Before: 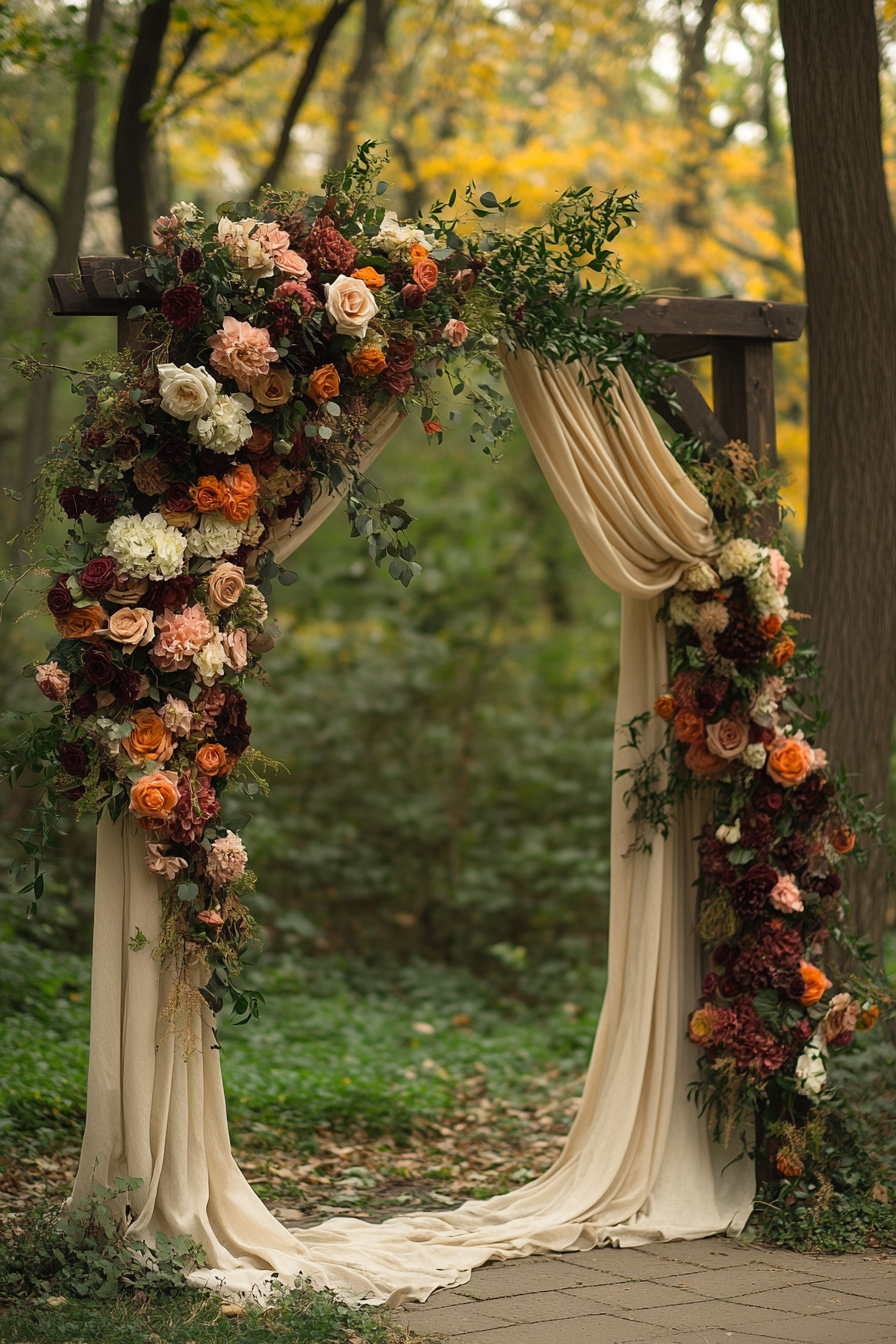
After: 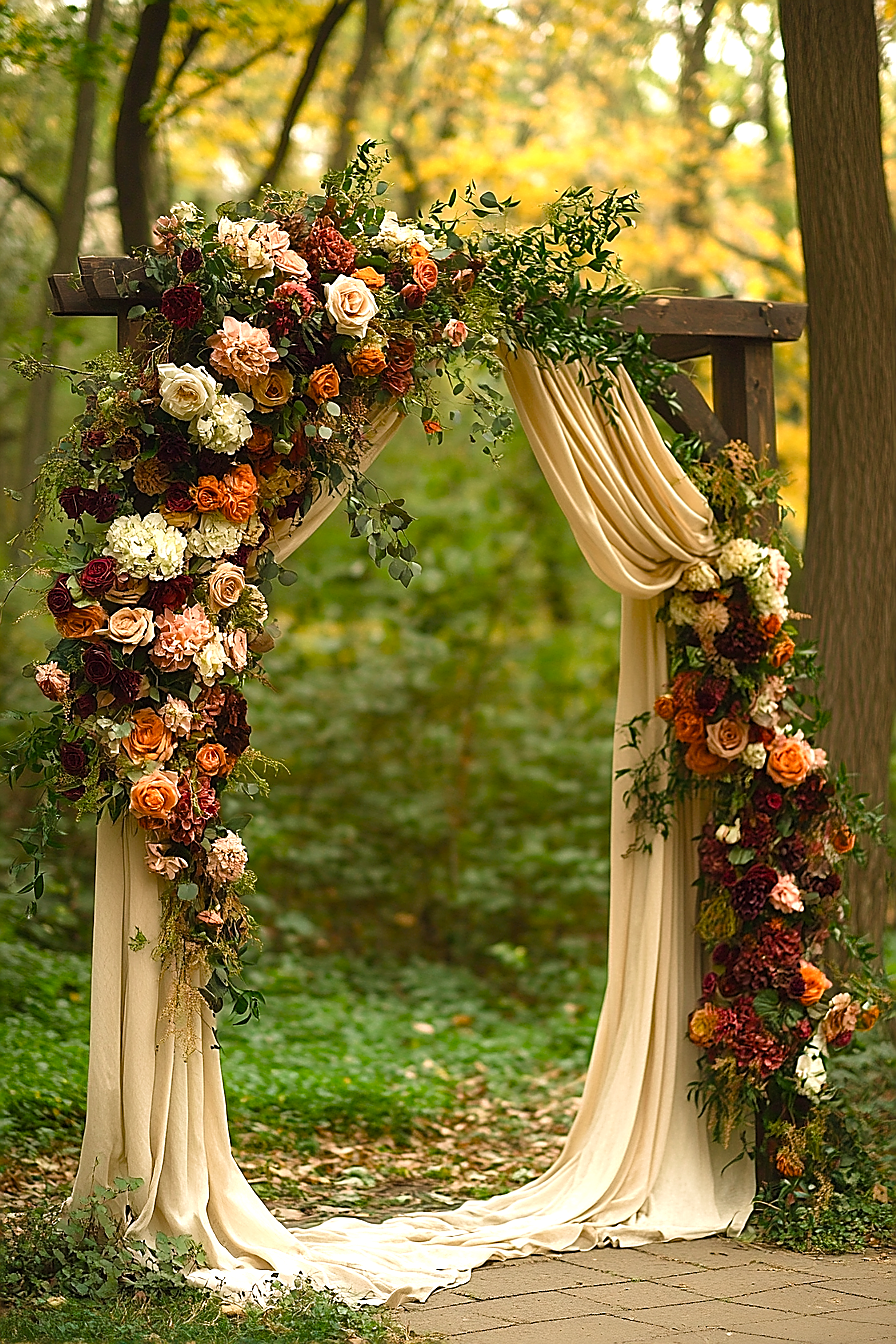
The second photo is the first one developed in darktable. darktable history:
color balance rgb: perceptual saturation grading › global saturation 20%, perceptual saturation grading › highlights -25%, perceptual saturation grading › shadows 50%
sharpen: radius 1.4, amount 1.25, threshold 0.7
exposure: black level correction 0, exposure 0.7 EV, compensate exposure bias true, compensate highlight preservation false
velvia: on, module defaults
